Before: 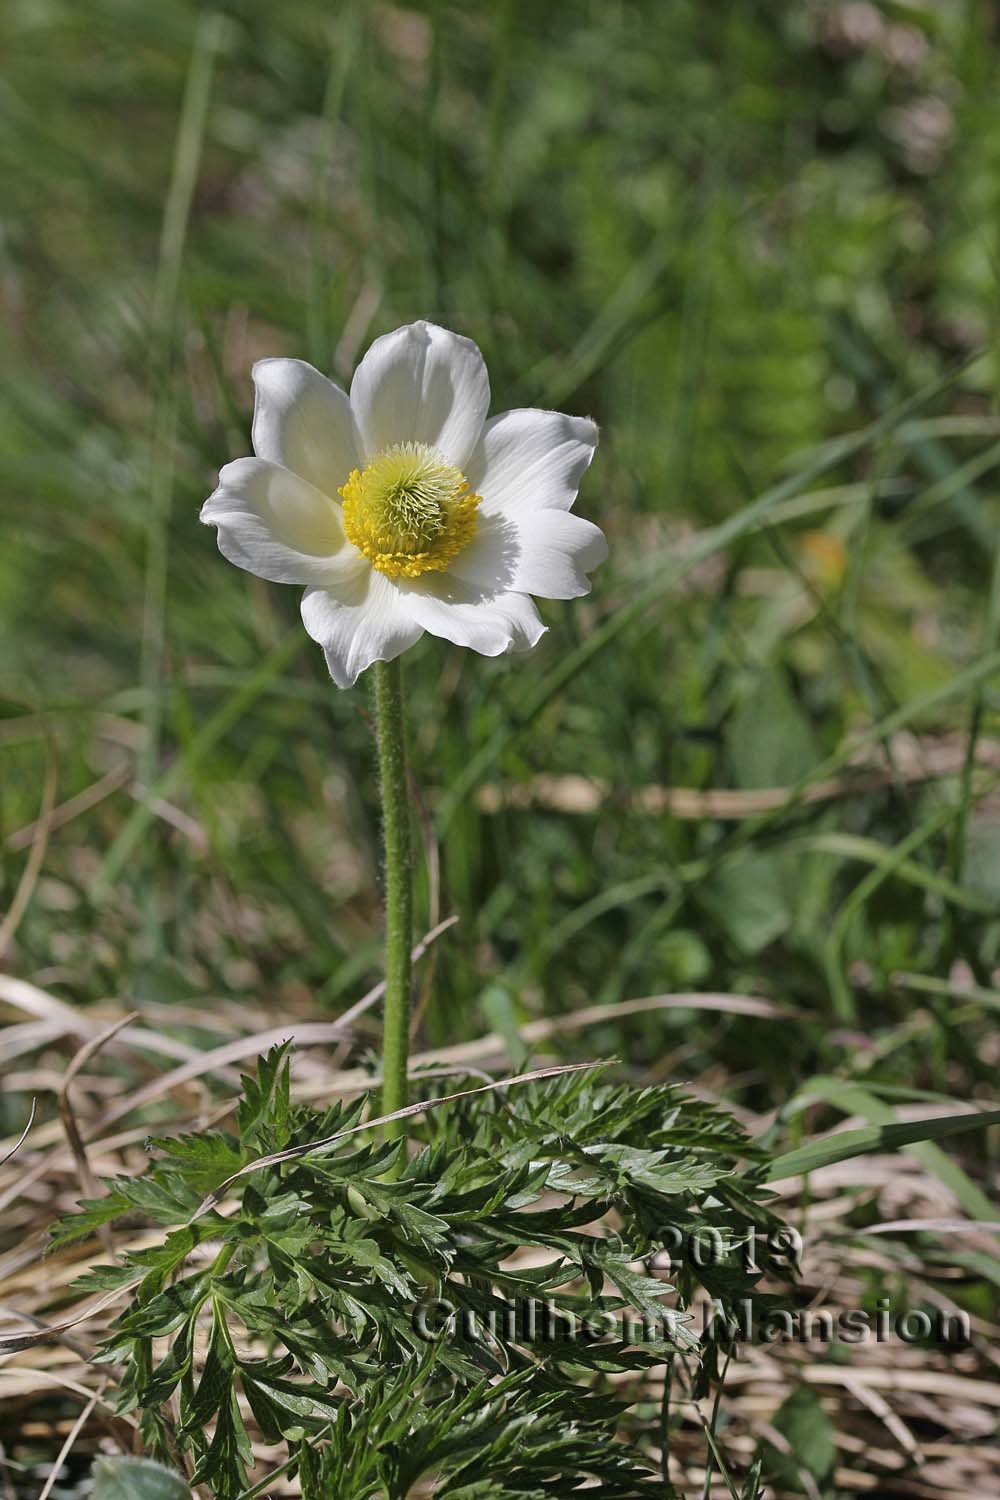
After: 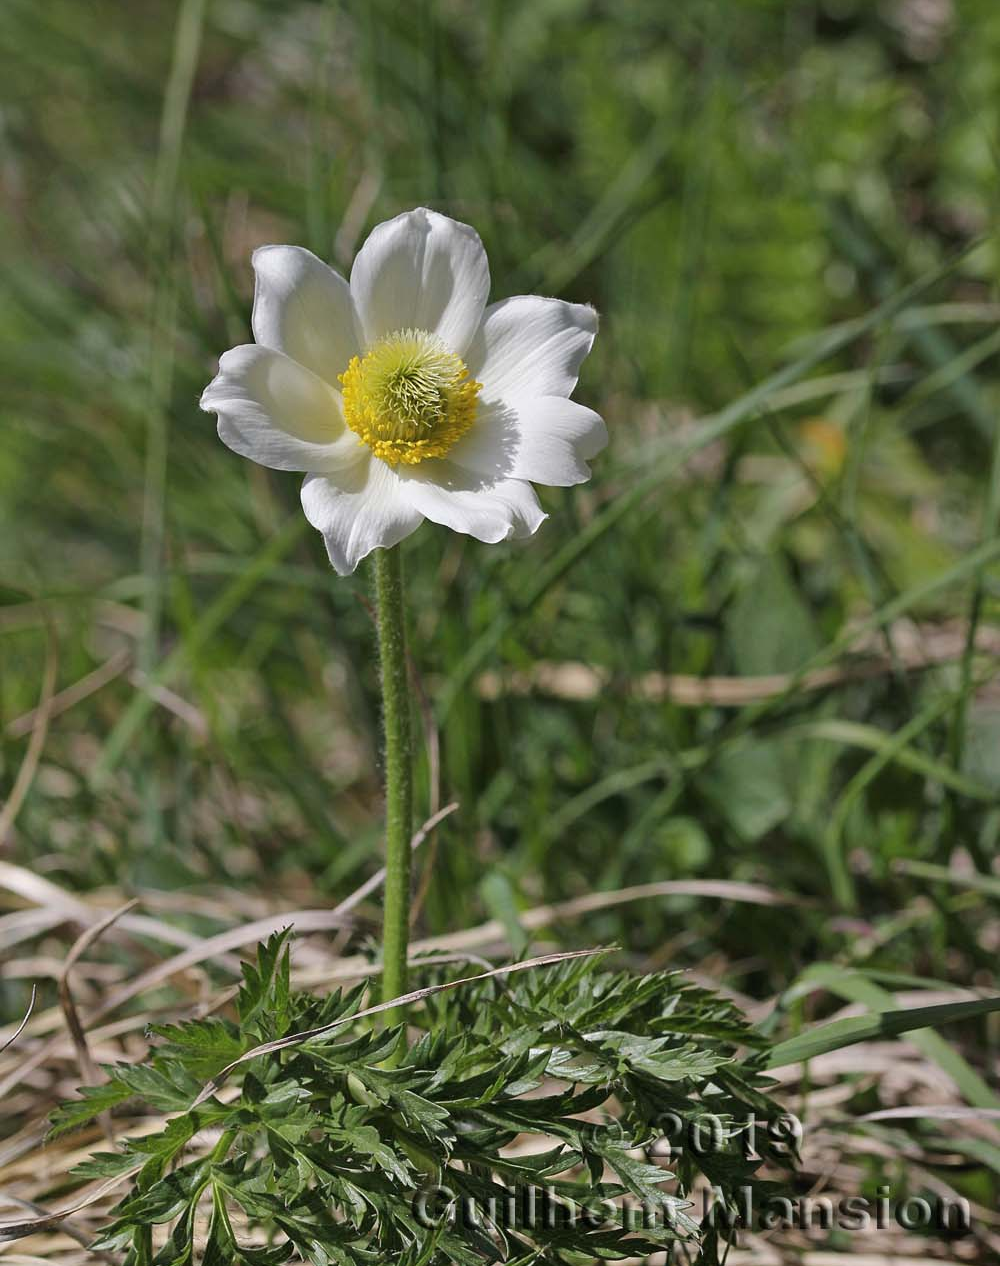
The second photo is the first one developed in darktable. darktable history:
crop: top 7.6%, bottom 7.969%
